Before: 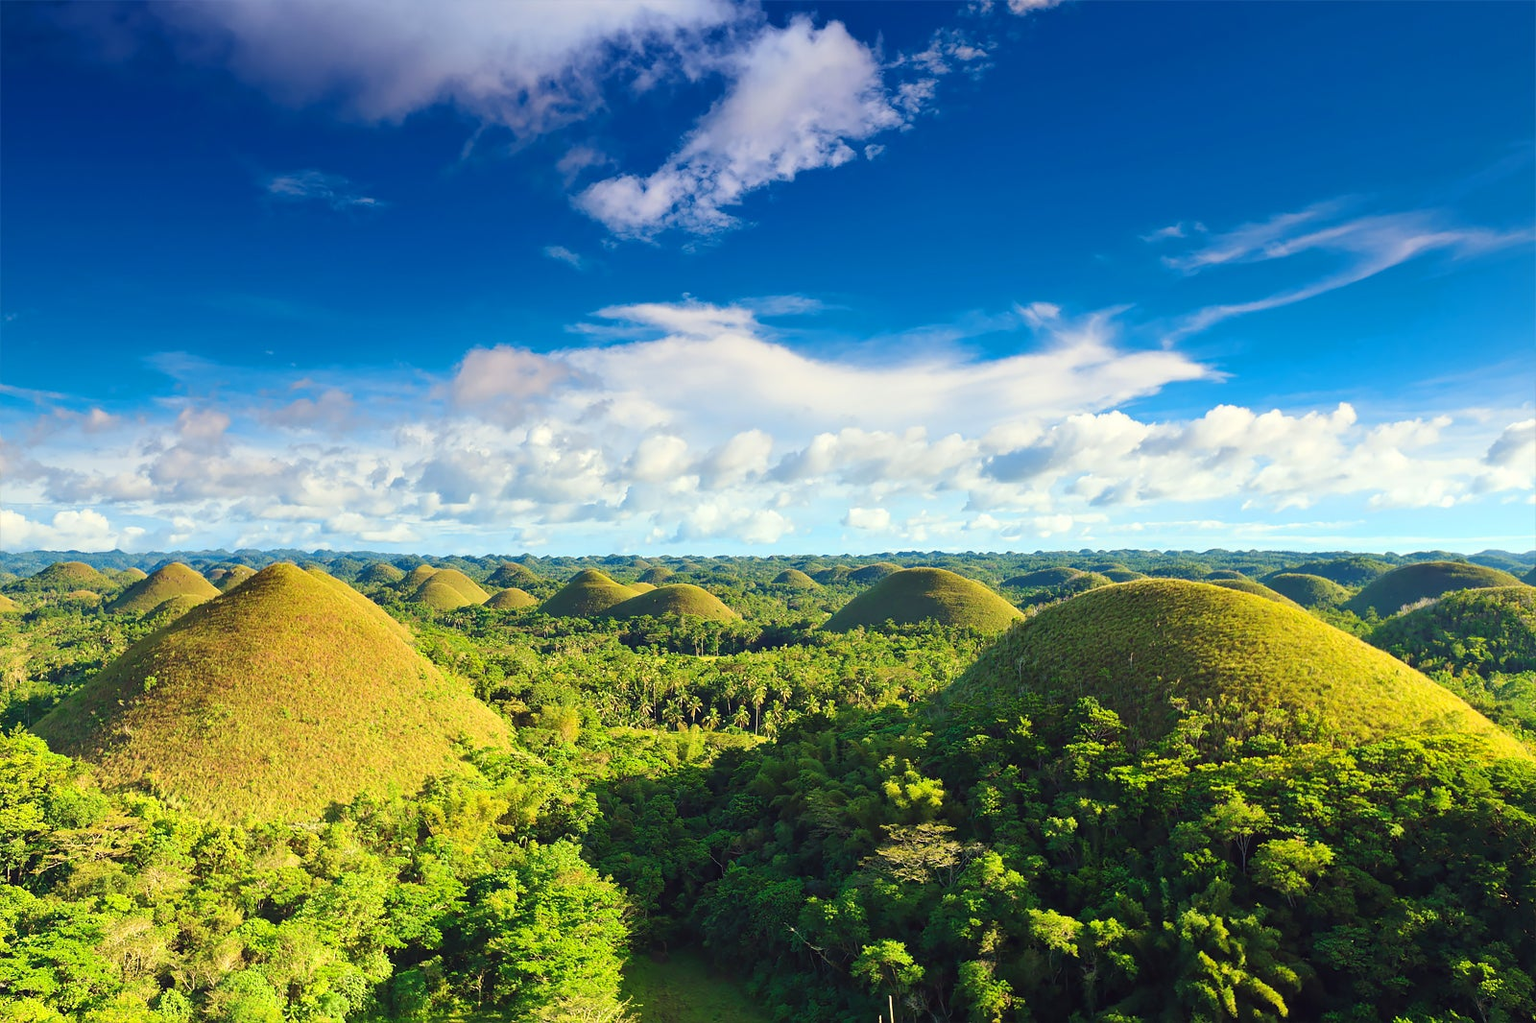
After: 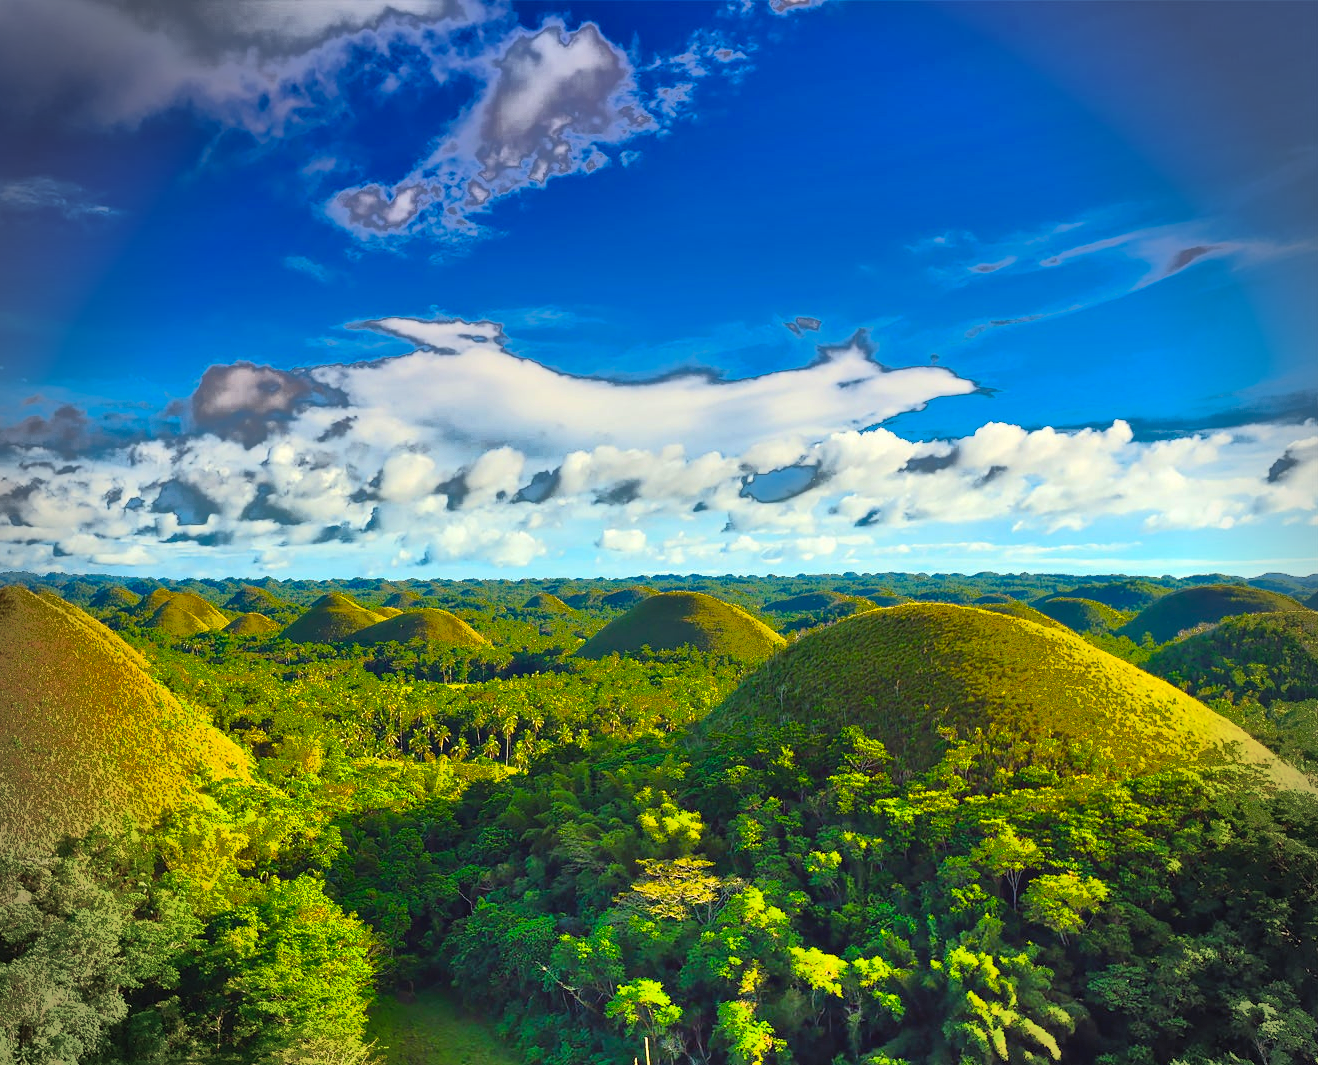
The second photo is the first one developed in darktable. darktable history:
vignetting: fall-off radius 31.48%, brightness -0.472
fill light: exposure -0.73 EV, center 0.69, width 2.2
crop: left 17.582%, bottom 0.031%
shadows and highlights: shadows 75, highlights -60.85, soften with gaussian
color balance rgb: perceptual saturation grading › global saturation 40%, global vibrance 15%
